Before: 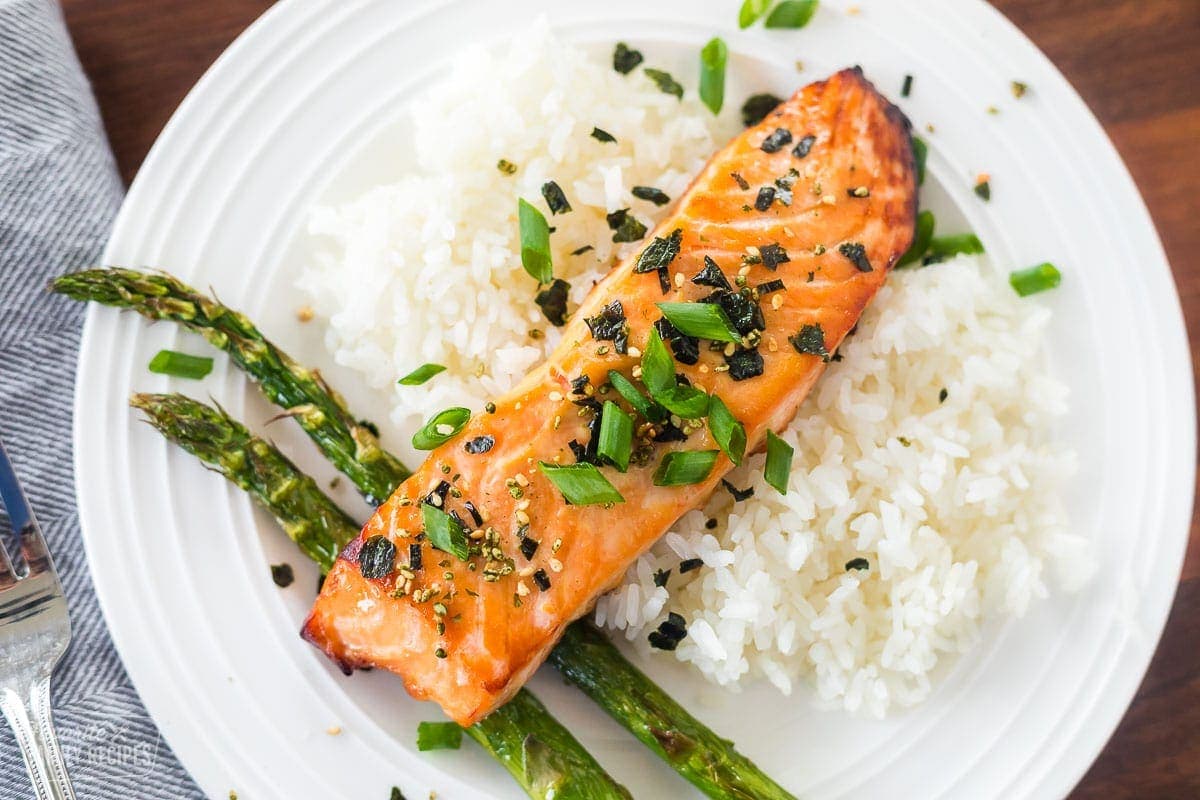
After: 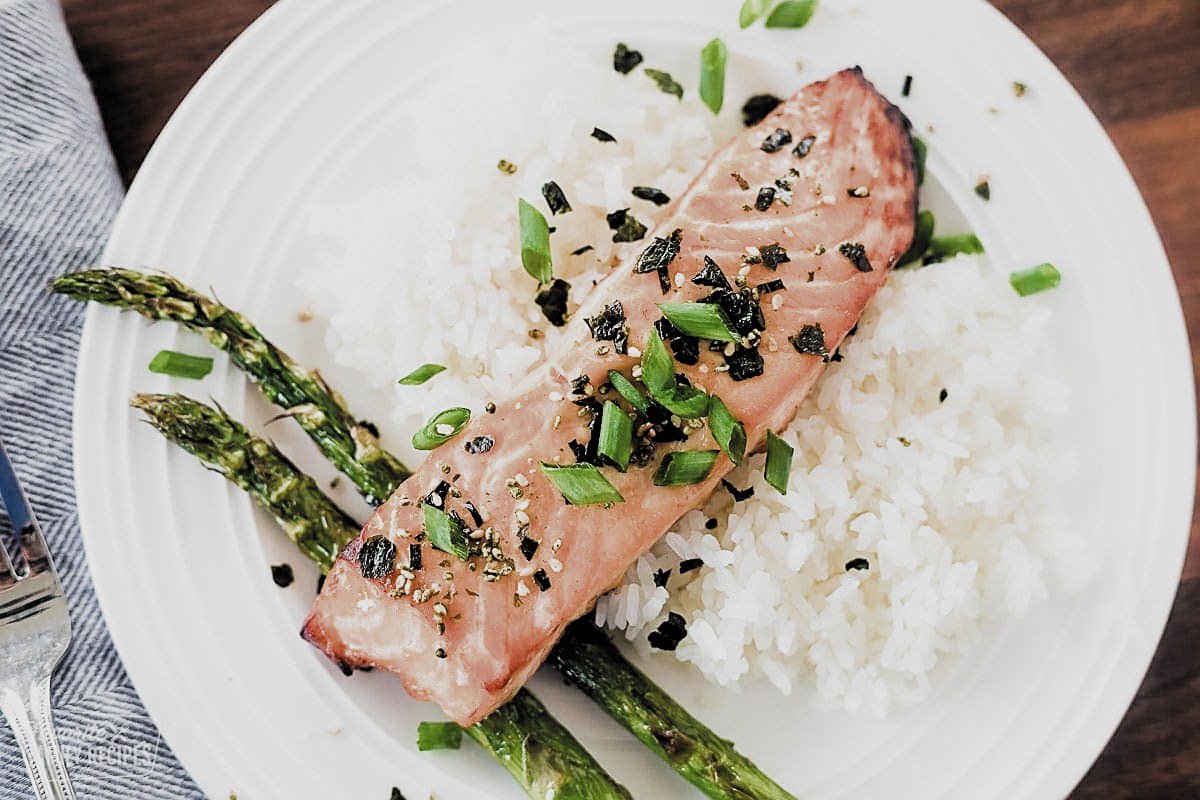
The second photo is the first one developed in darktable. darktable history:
filmic rgb: black relative exposure -5.07 EV, white relative exposure 3.97 EV, hardness 2.88, contrast 1.299, highlights saturation mix -28.77%, add noise in highlights 0.001, color science v3 (2019), use custom middle-gray values true, contrast in highlights soft
color zones: curves: ch1 [(0, 0.469) (0.01, 0.469) (0.12, 0.446) (0.248, 0.469) (0.5, 0.5) (0.748, 0.5) (0.99, 0.469) (1, 0.469)]
sharpen: on, module defaults
